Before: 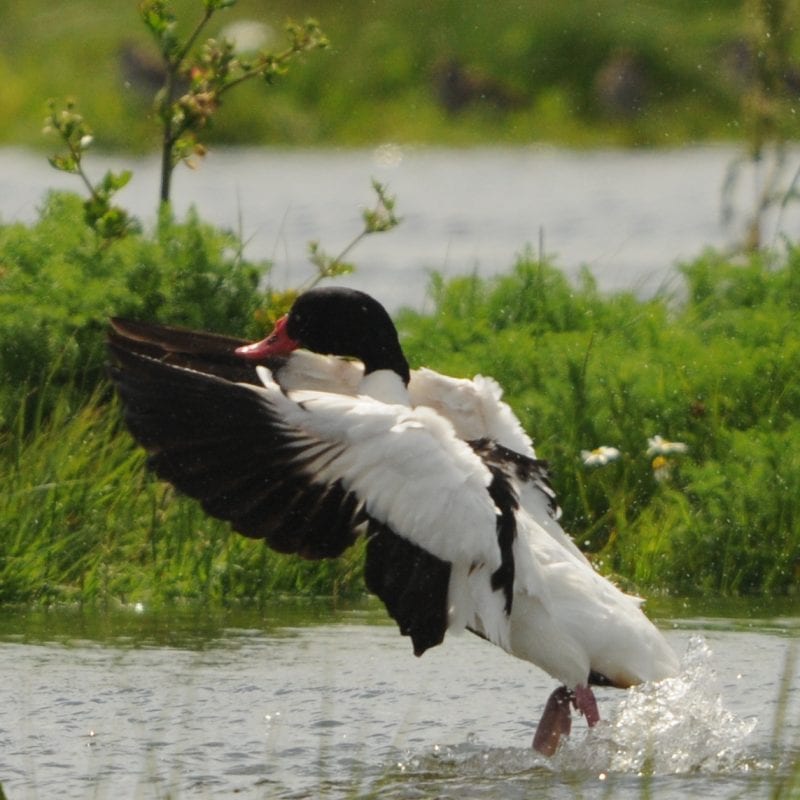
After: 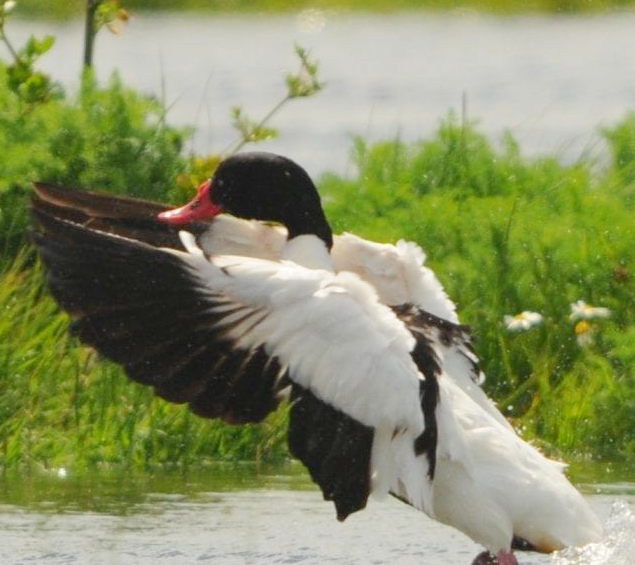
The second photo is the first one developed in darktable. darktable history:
crop: left 9.712%, top 16.928%, right 10.845%, bottom 12.332%
levels: levels [0, 0.43, 0.984]
